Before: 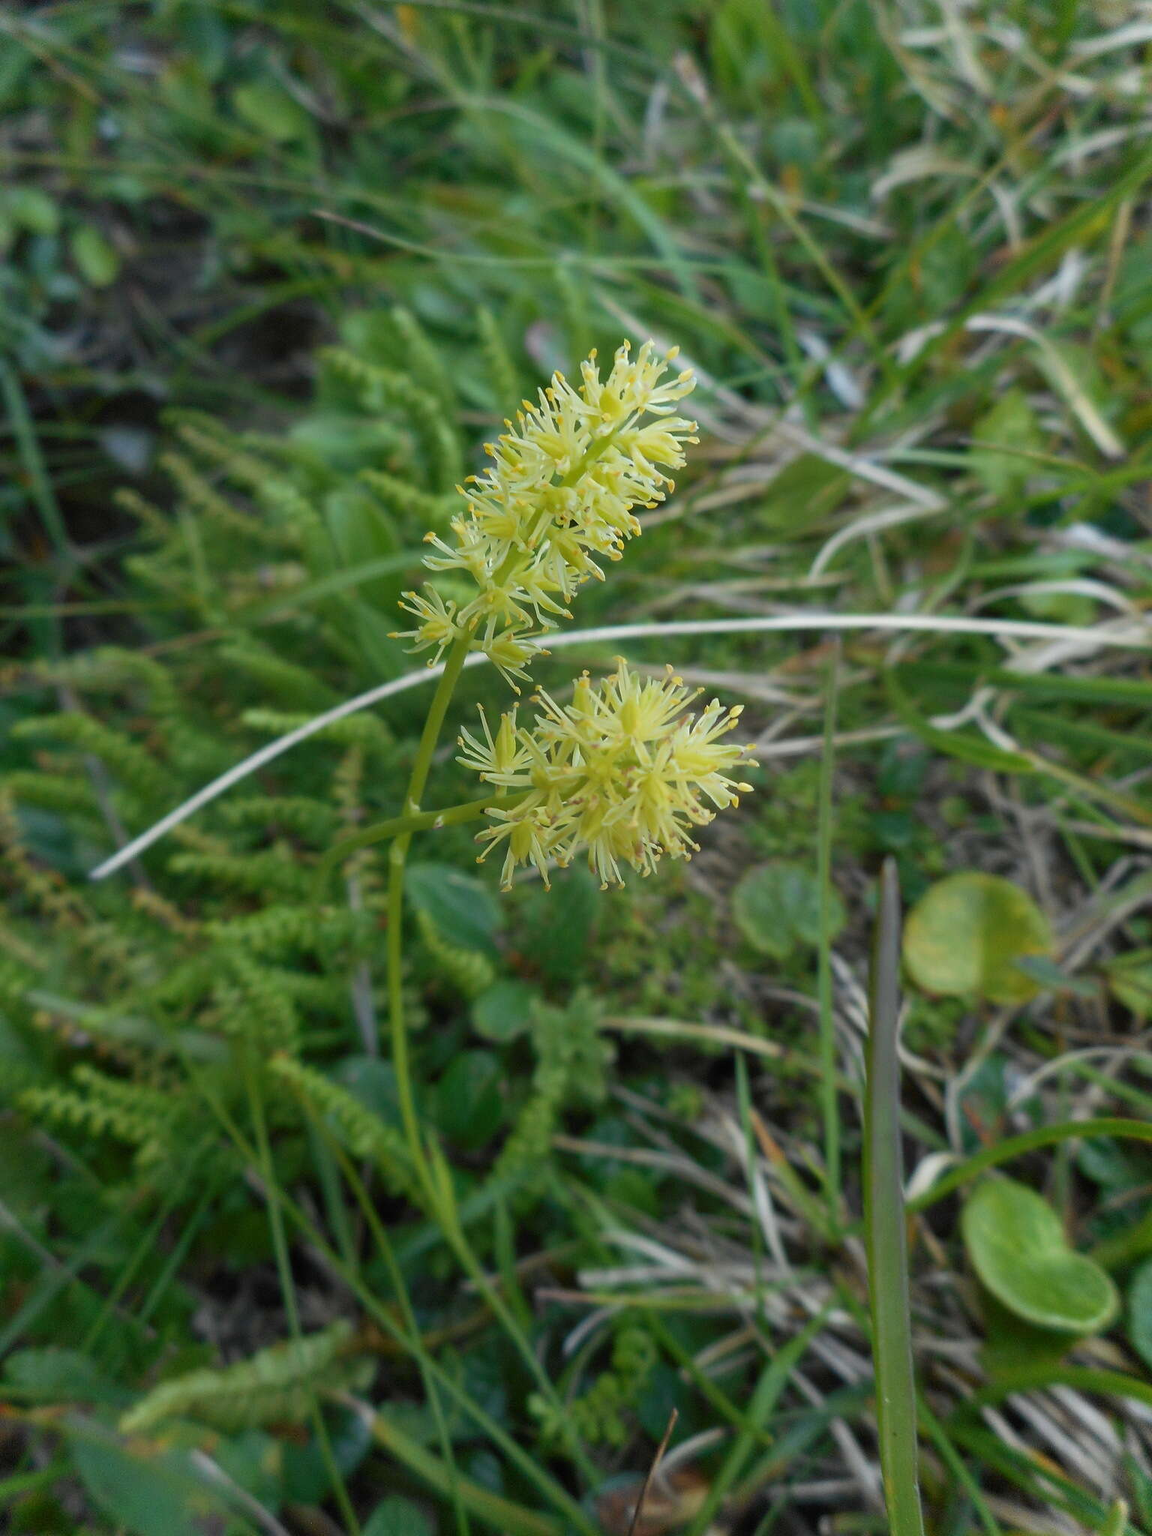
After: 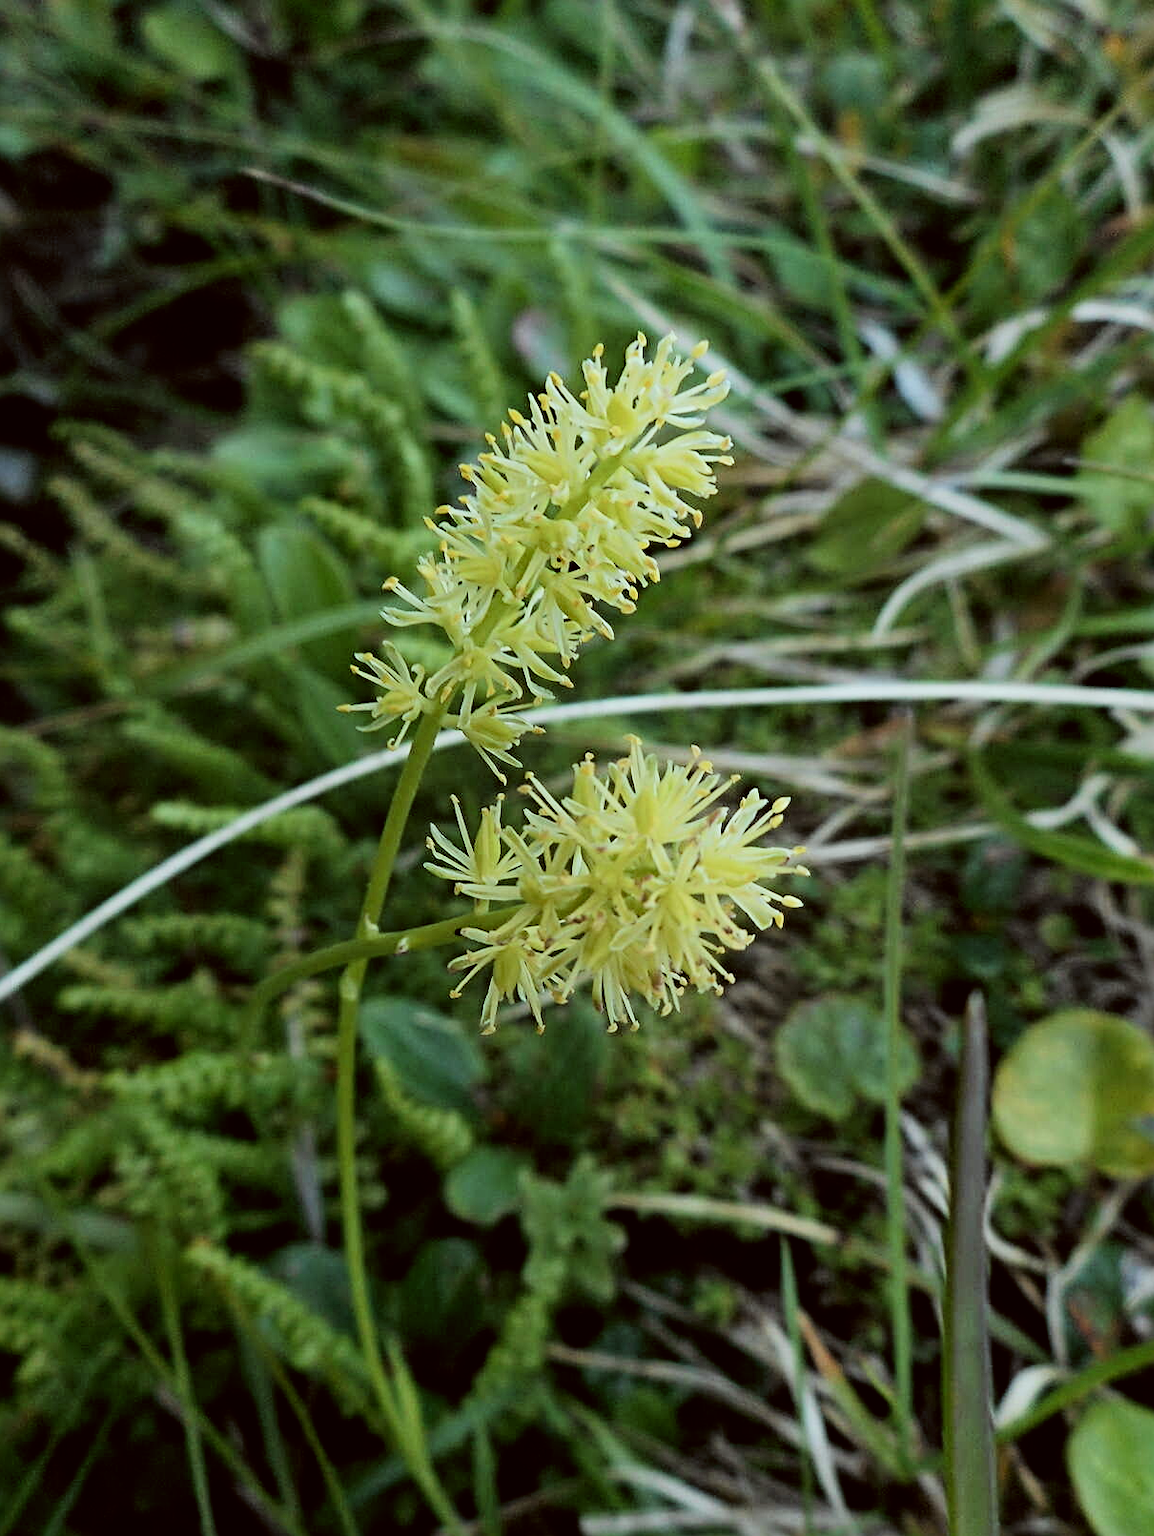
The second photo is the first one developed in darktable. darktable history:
crop and rotate: left 10.632%, top 5.126%, right 10.494%, bottom 16.211%
filmic rgb: black relative exposure -5.13 EV, white relative exposure 3.96 EV, hardness 2.88, contrast 1.497
sharpen: radius 4.84
color correction: highlights a* -4.87, highlights b* -4.11, shadows a* 3.81, shadows b* 4.45
